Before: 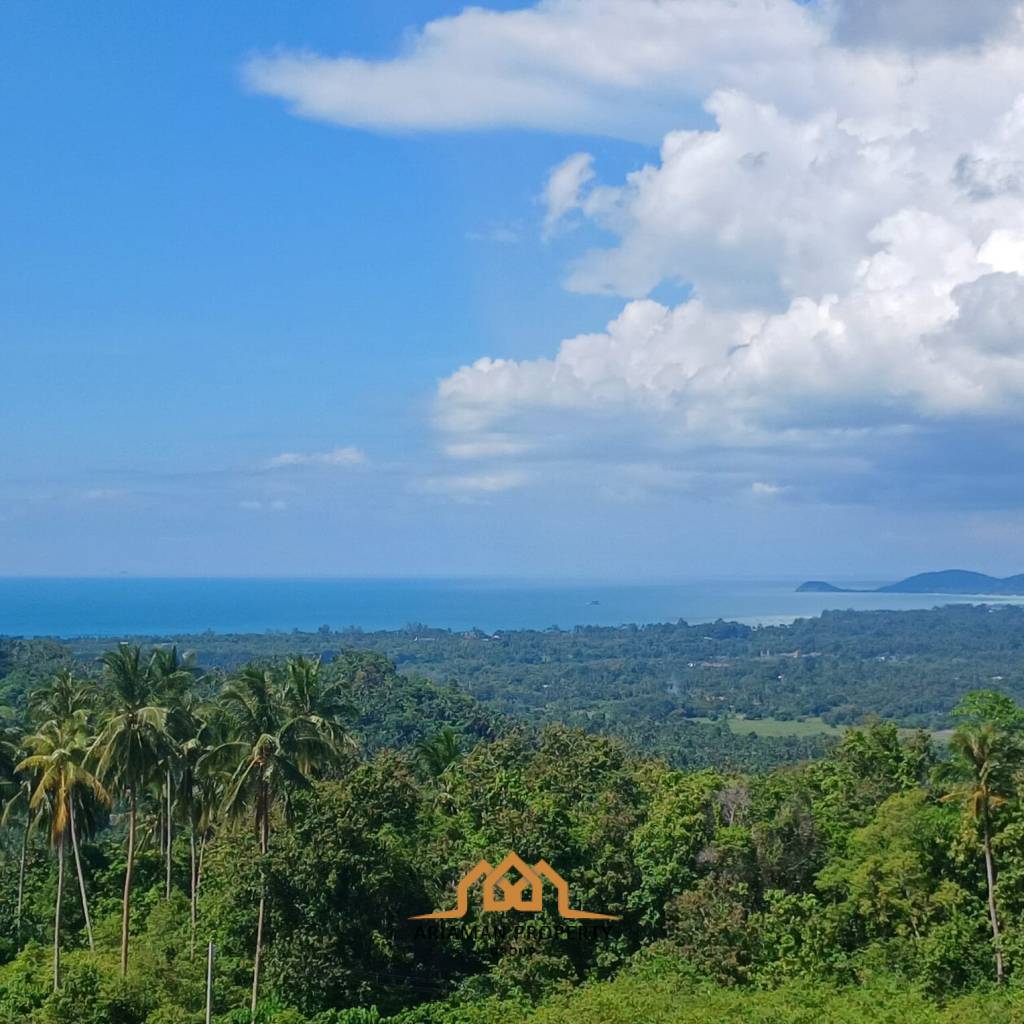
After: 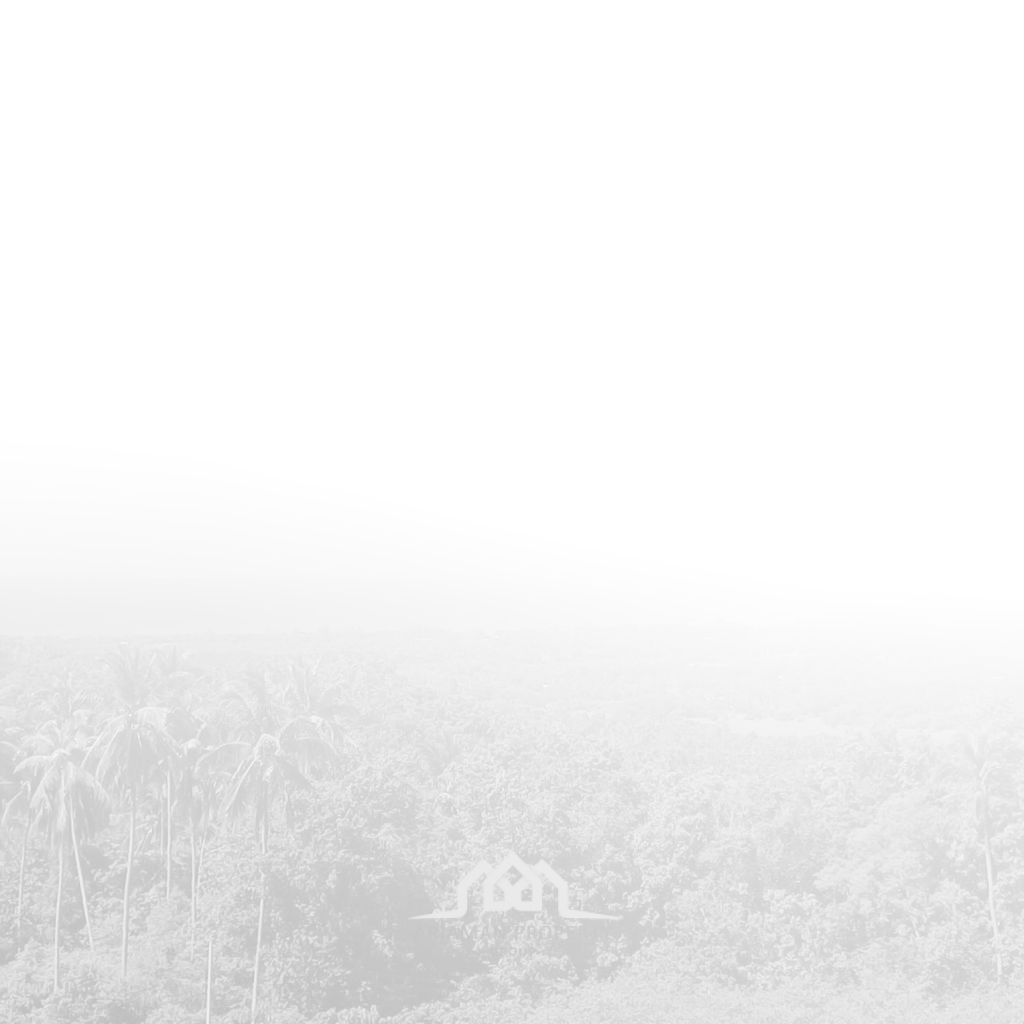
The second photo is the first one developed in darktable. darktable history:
bloom: size 85%, threshold 5%, strength 85%
monochrome: on, module defaults
